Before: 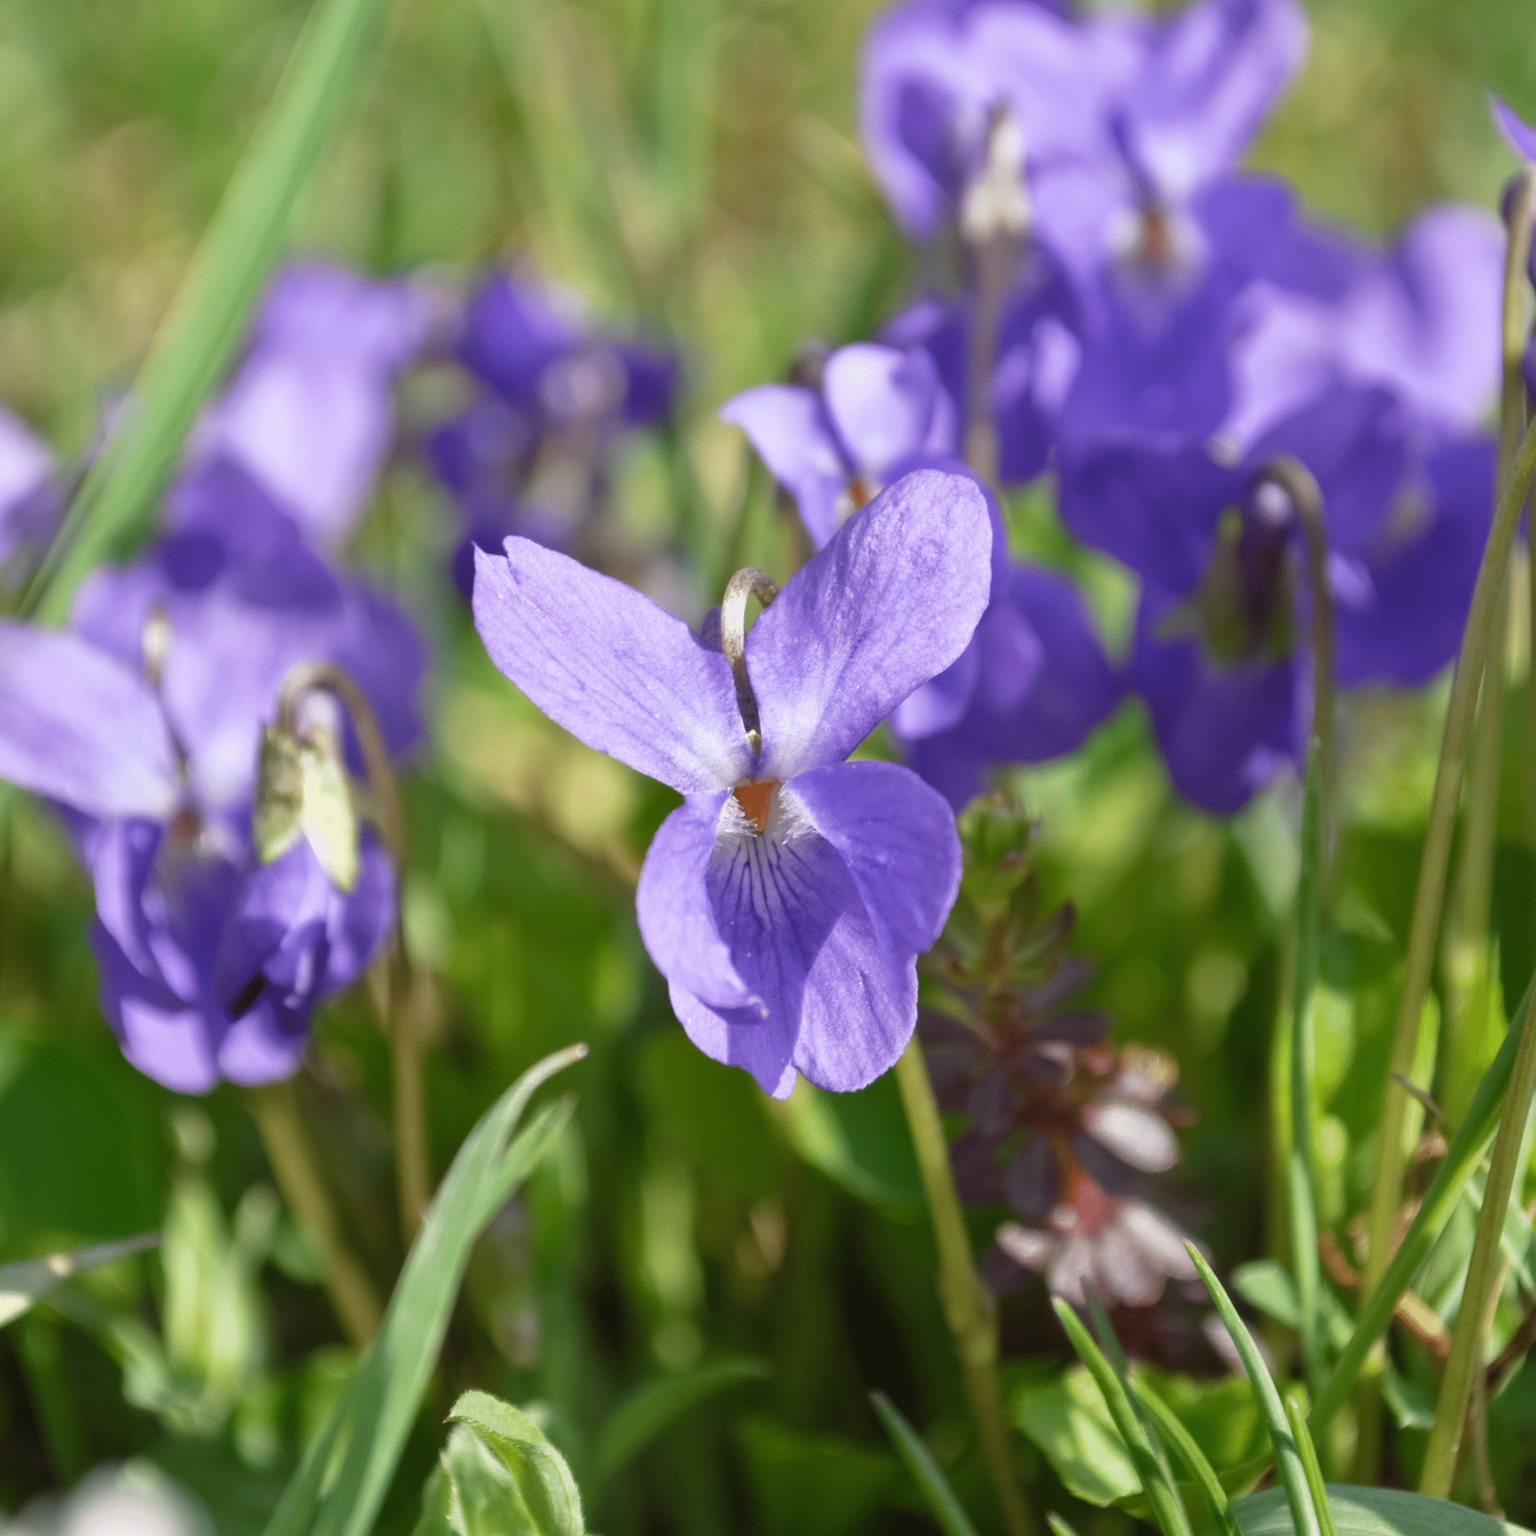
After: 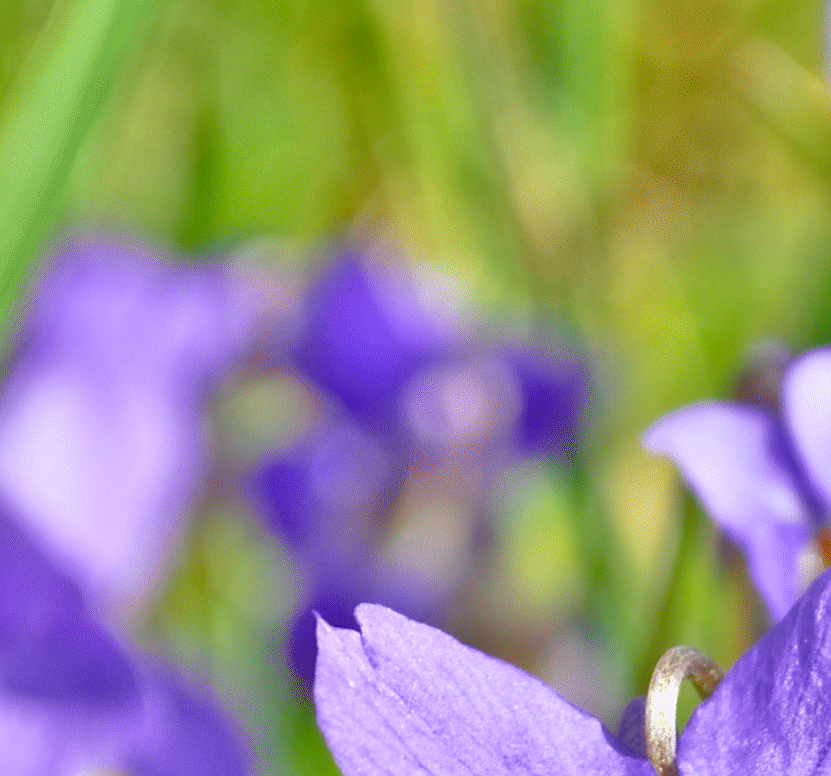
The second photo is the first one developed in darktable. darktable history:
color balance rgb: perceptual saturation grading › global saturation 25%, global vibrance 20%
sharpen: radius 1.864, amount 0.398, threshold 1.271
crop: left 15.452%, top 5.459%, right 43.956%, bottom 56.62%
tone equalizer: -7 EV 0.15 EV, -6 EV 0.6 EV, -5 EV 1.15 EV, -4 EV 1.33 EV, -3 EV 1.15 EV, -2 EV 0.6 EV, -1 EV 0.15 EV, mask exposure compensation -0.5 EV
shadows and highlights: low approximation 0.01, soften with gaussian
contrast brightness saturation: contrast 0.05
white balance: emerald 1
